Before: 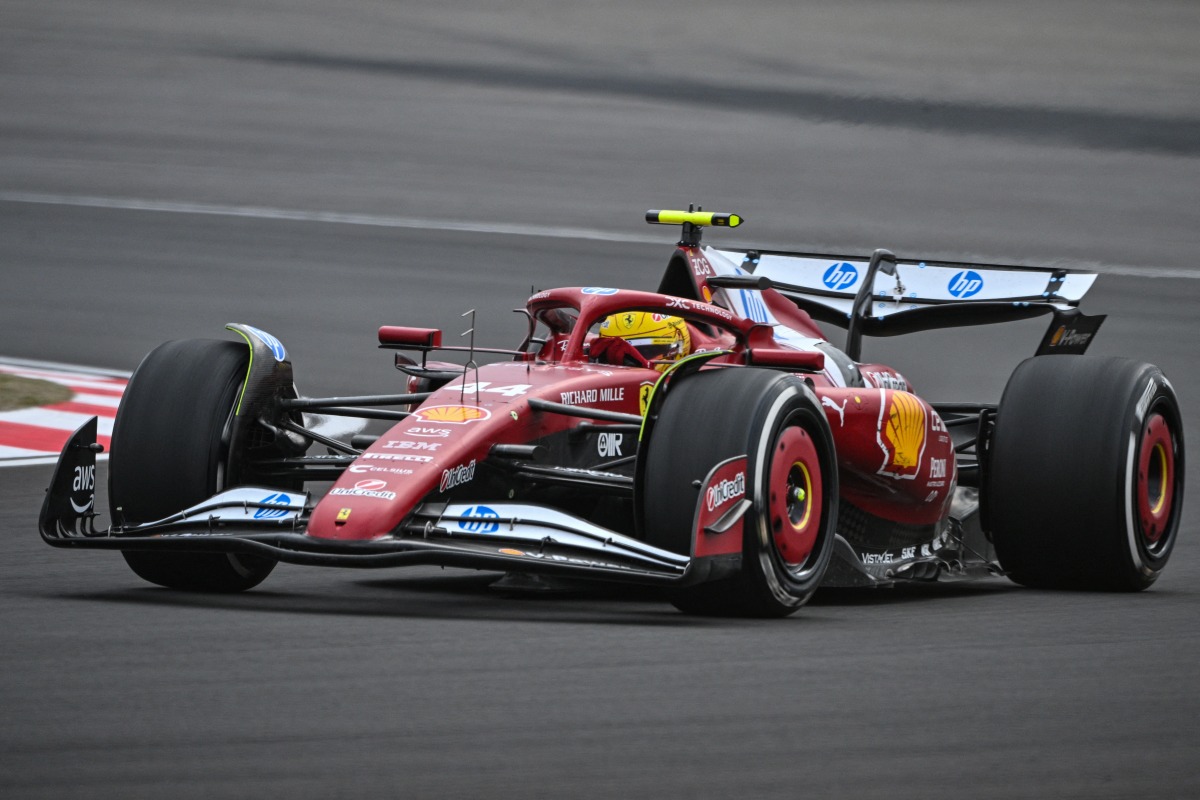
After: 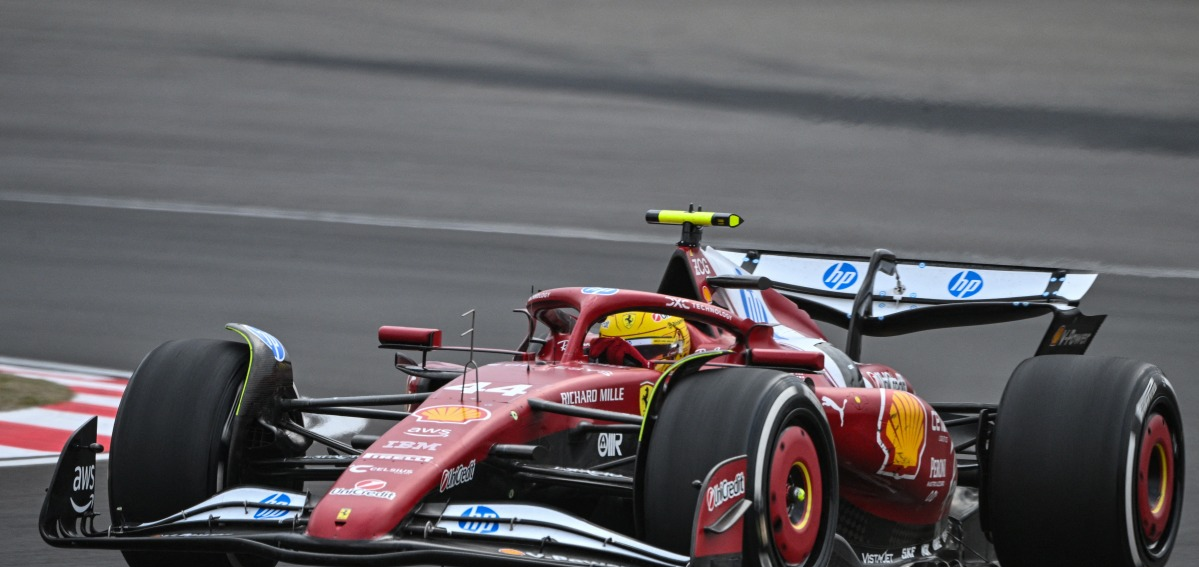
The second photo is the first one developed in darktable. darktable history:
crop: right 0%, bottom 29.083%
